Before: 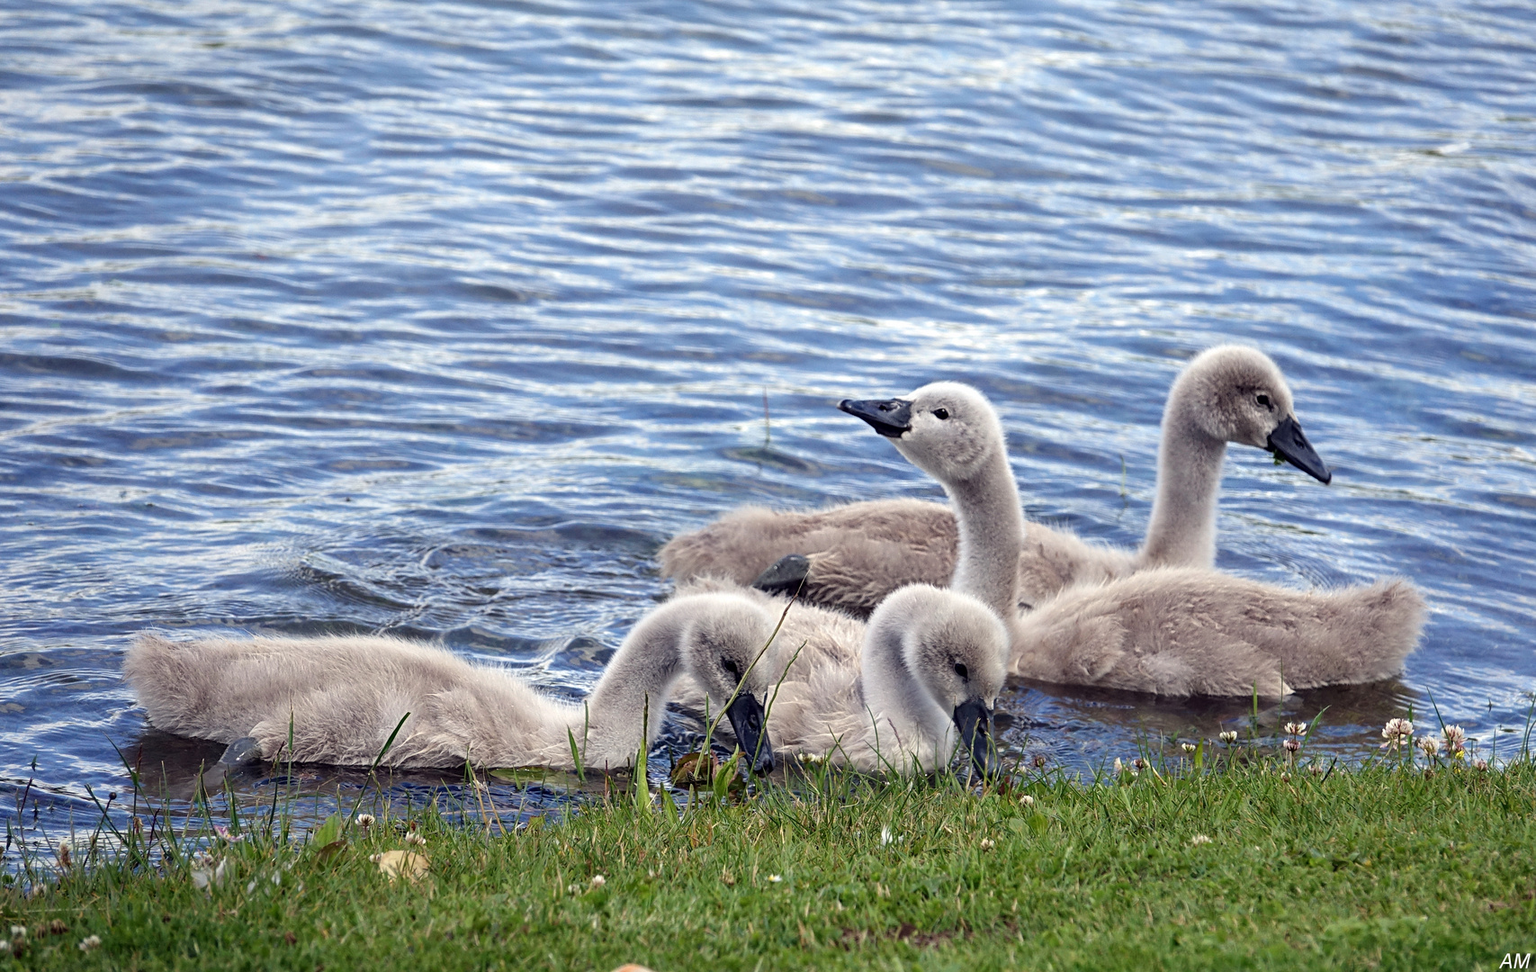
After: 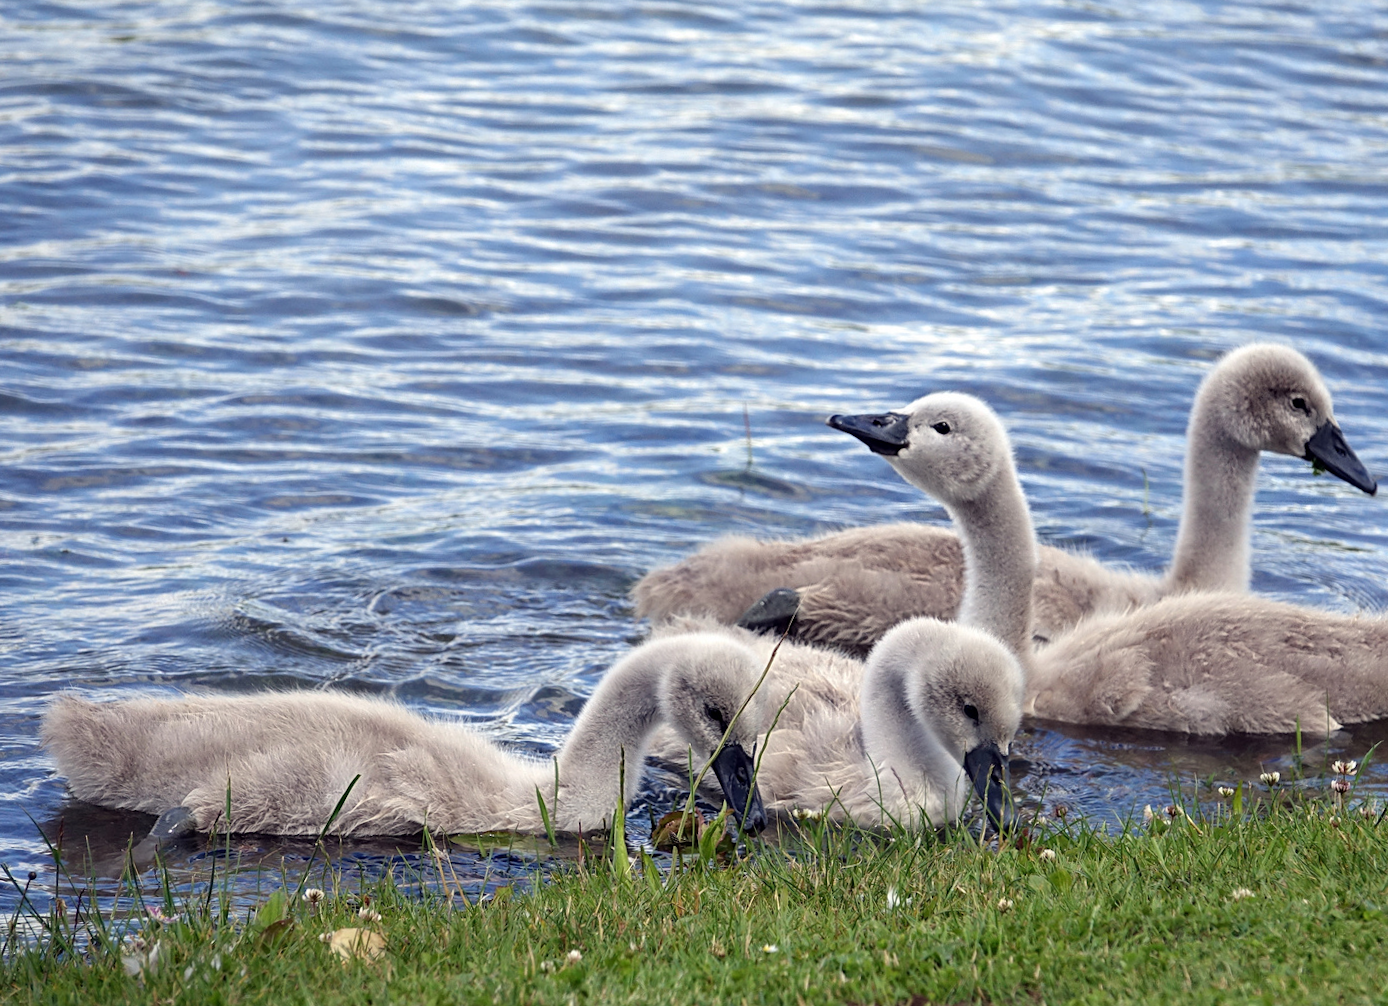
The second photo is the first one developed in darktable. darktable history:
crop and rotate: angle 1.45°, left 4.259%, top 0.668%, right 11.167%, bottom 2.396%
